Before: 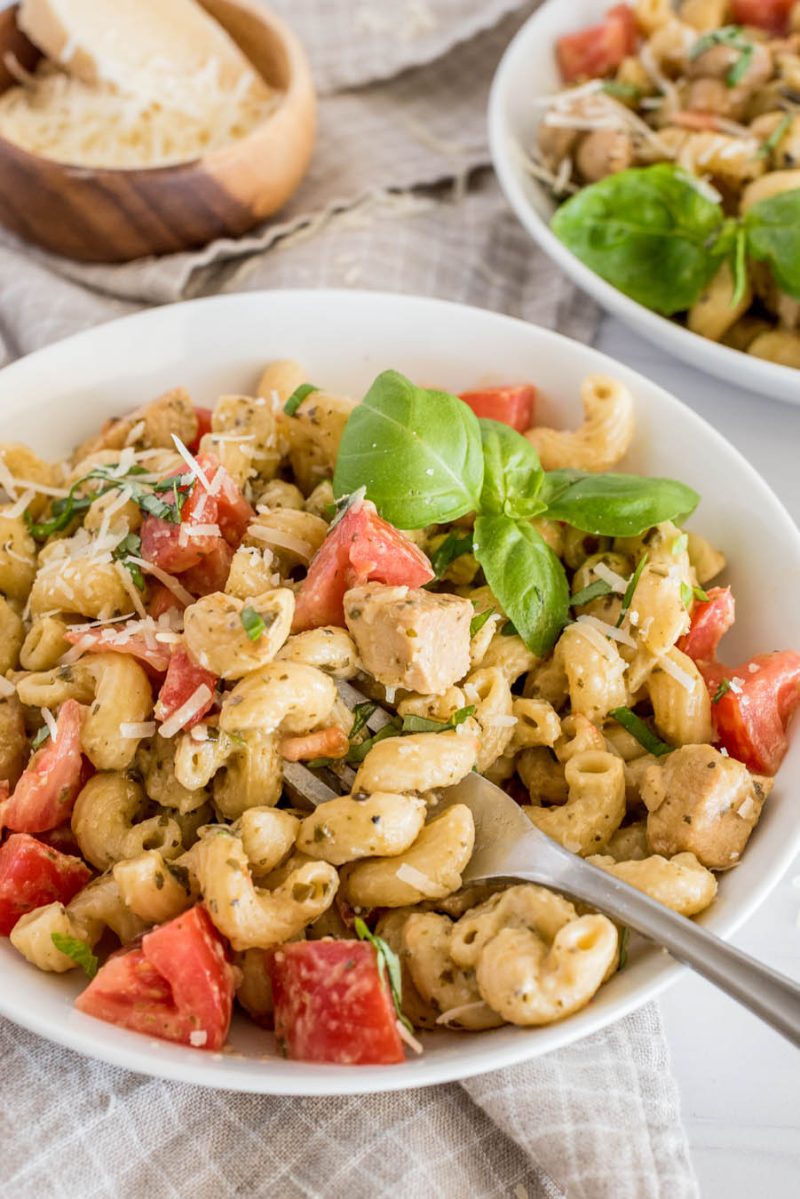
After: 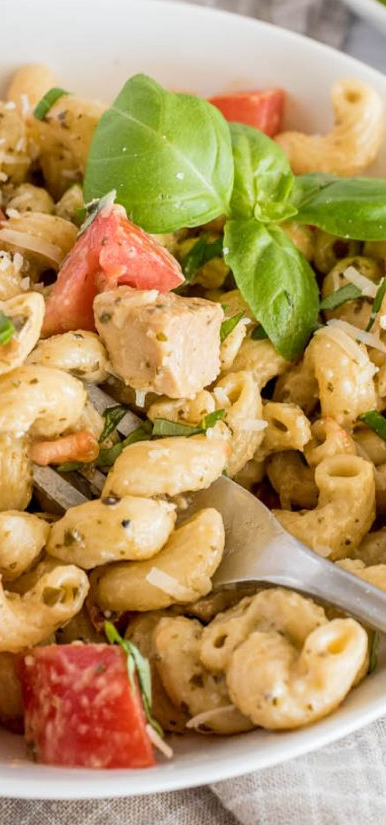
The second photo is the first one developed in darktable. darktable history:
crop: left 31.34%, top 24.724%, right 20.34%, bottom 6.432%
